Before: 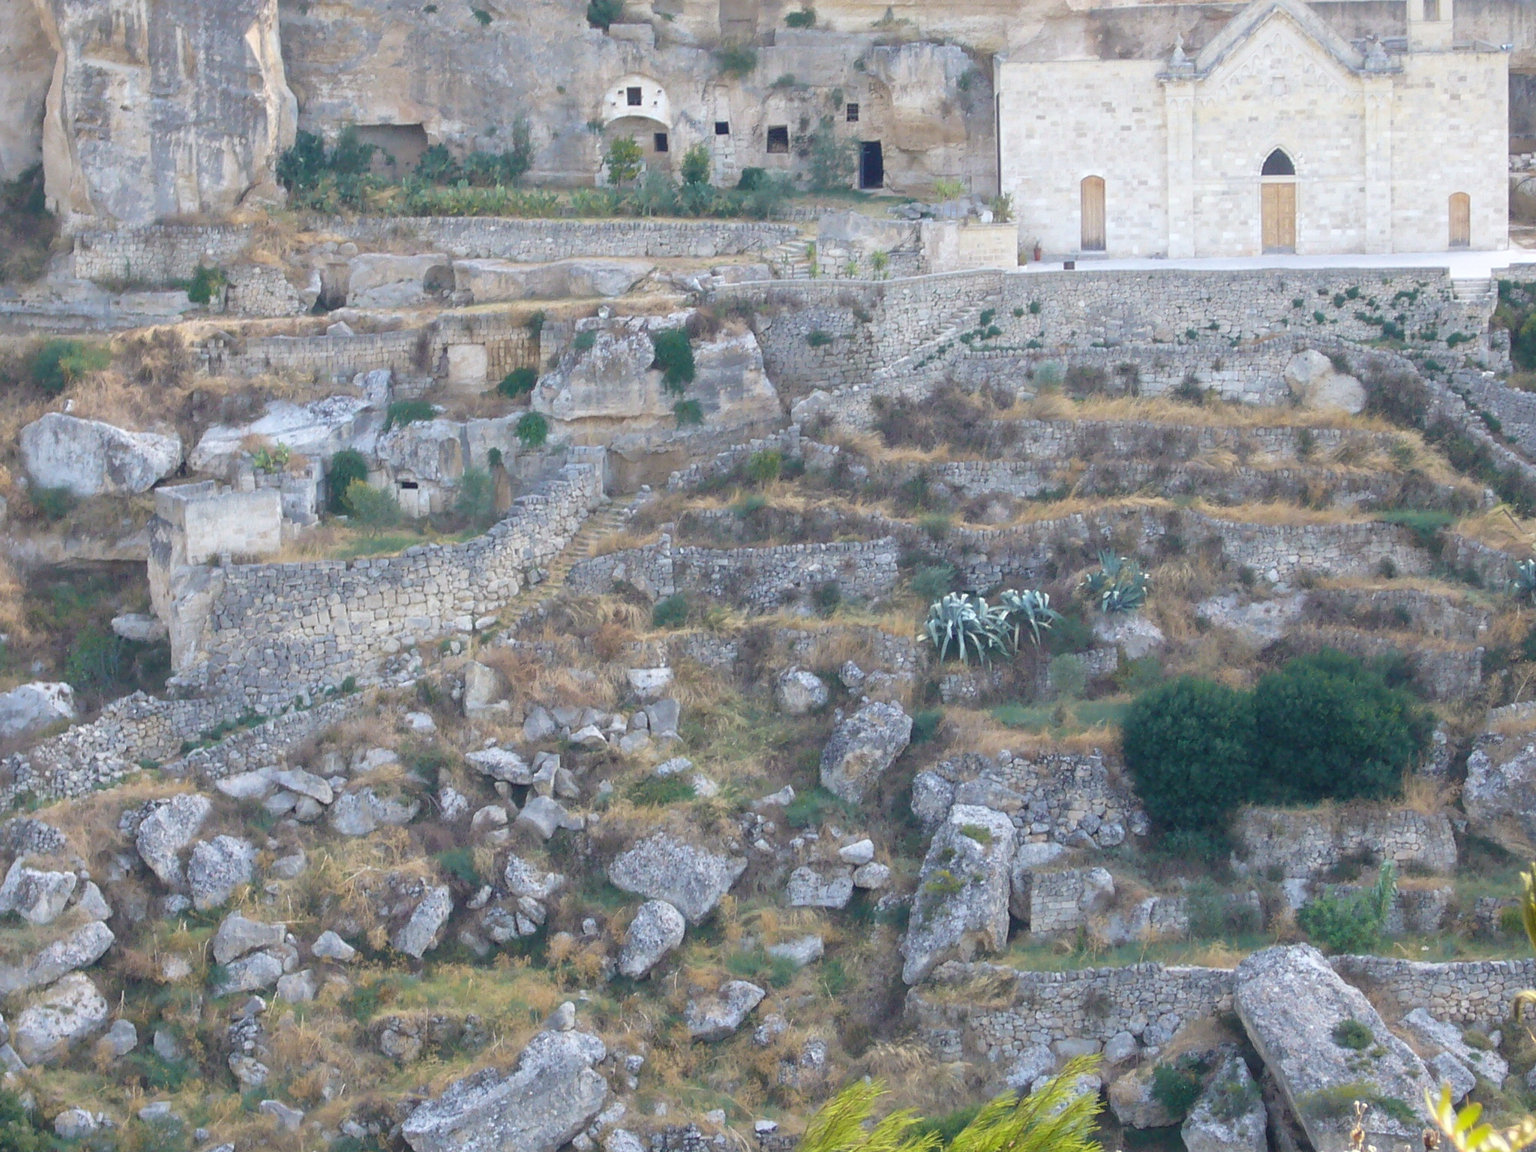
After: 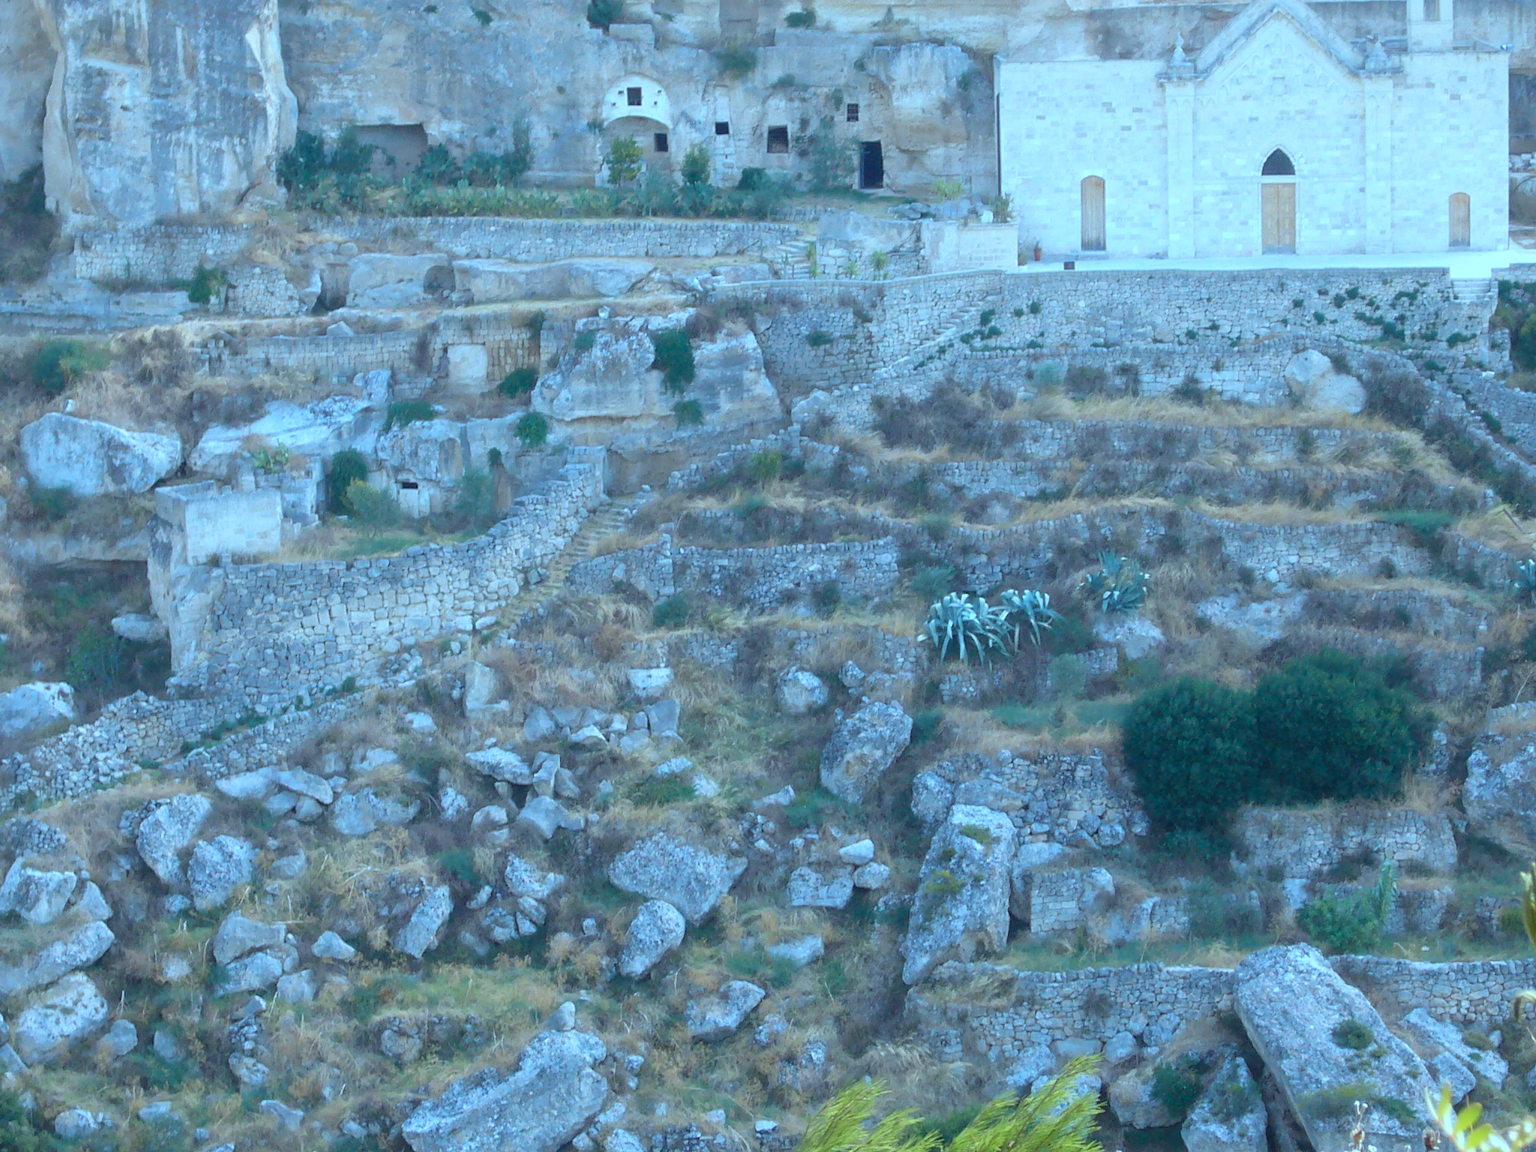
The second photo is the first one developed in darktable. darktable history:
color correction: highlights a* -10.69, highlights b* -19.19
white balance: red 0.925, blue 1.046
